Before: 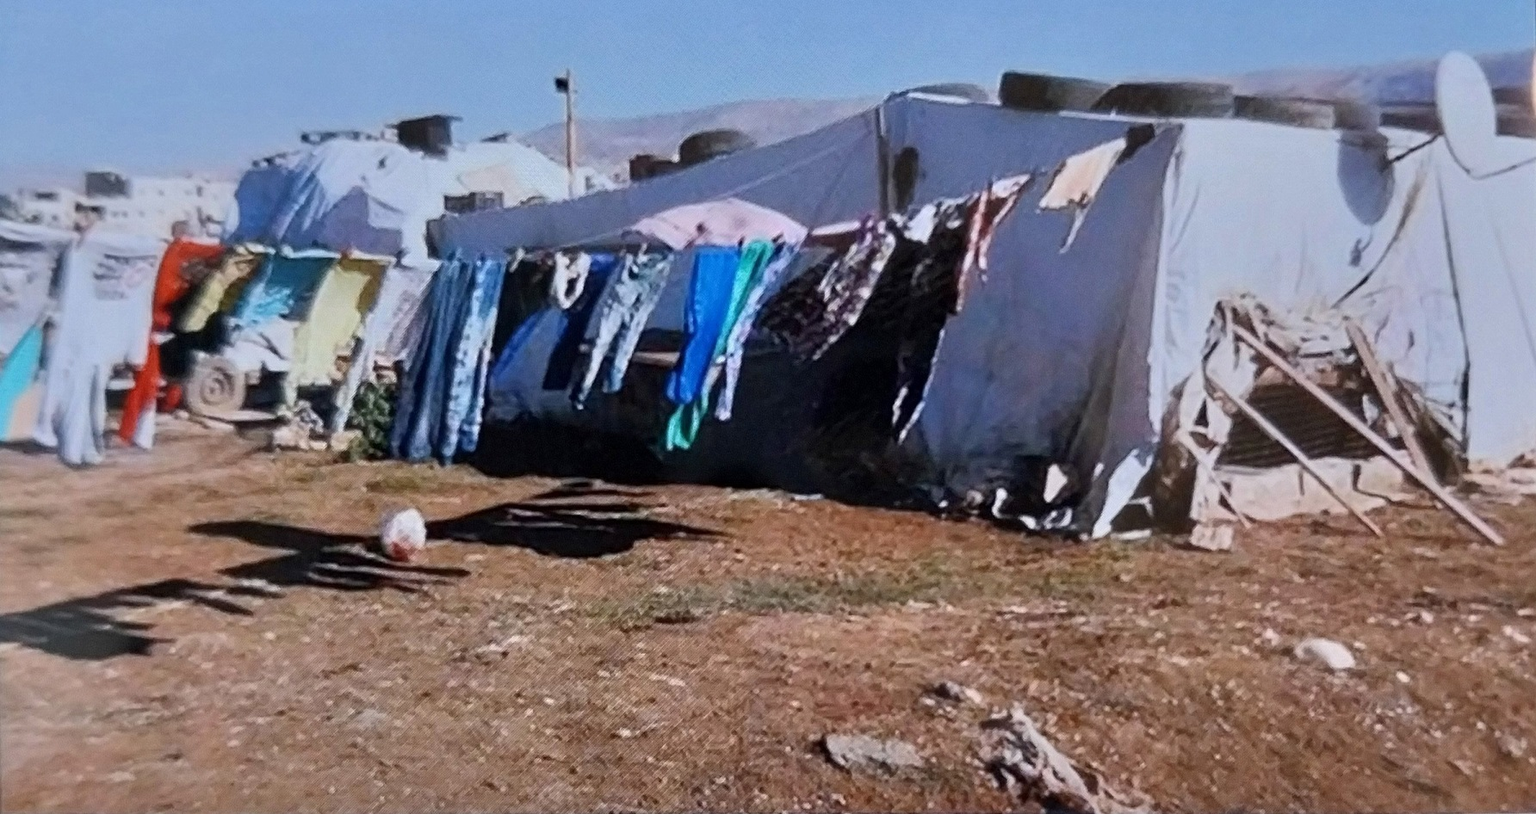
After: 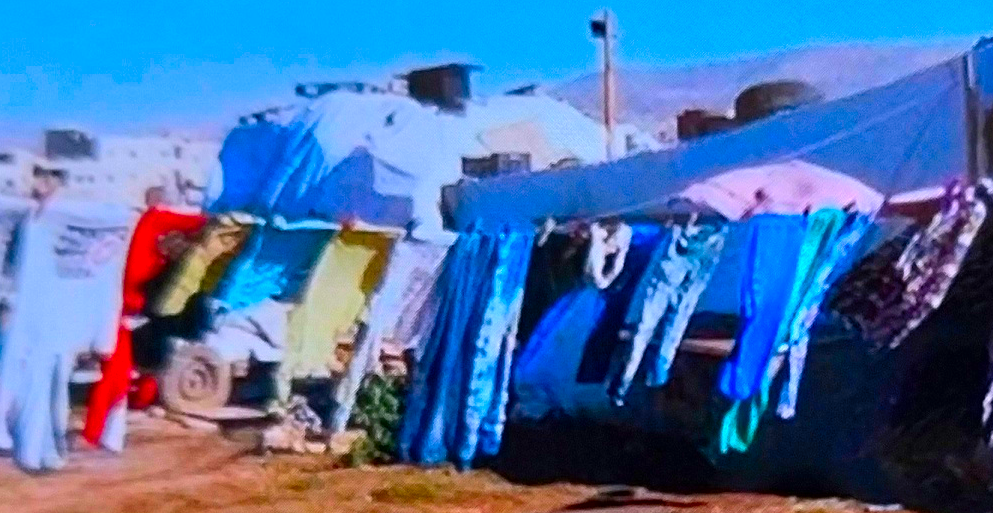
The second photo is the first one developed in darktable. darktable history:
color correction: highlights a* 1.54, highlights b* -1.69, saturation 2.45
crop and rotate: left 3.041%, top 7.523%, right 41.248%, bottom 38.176%
